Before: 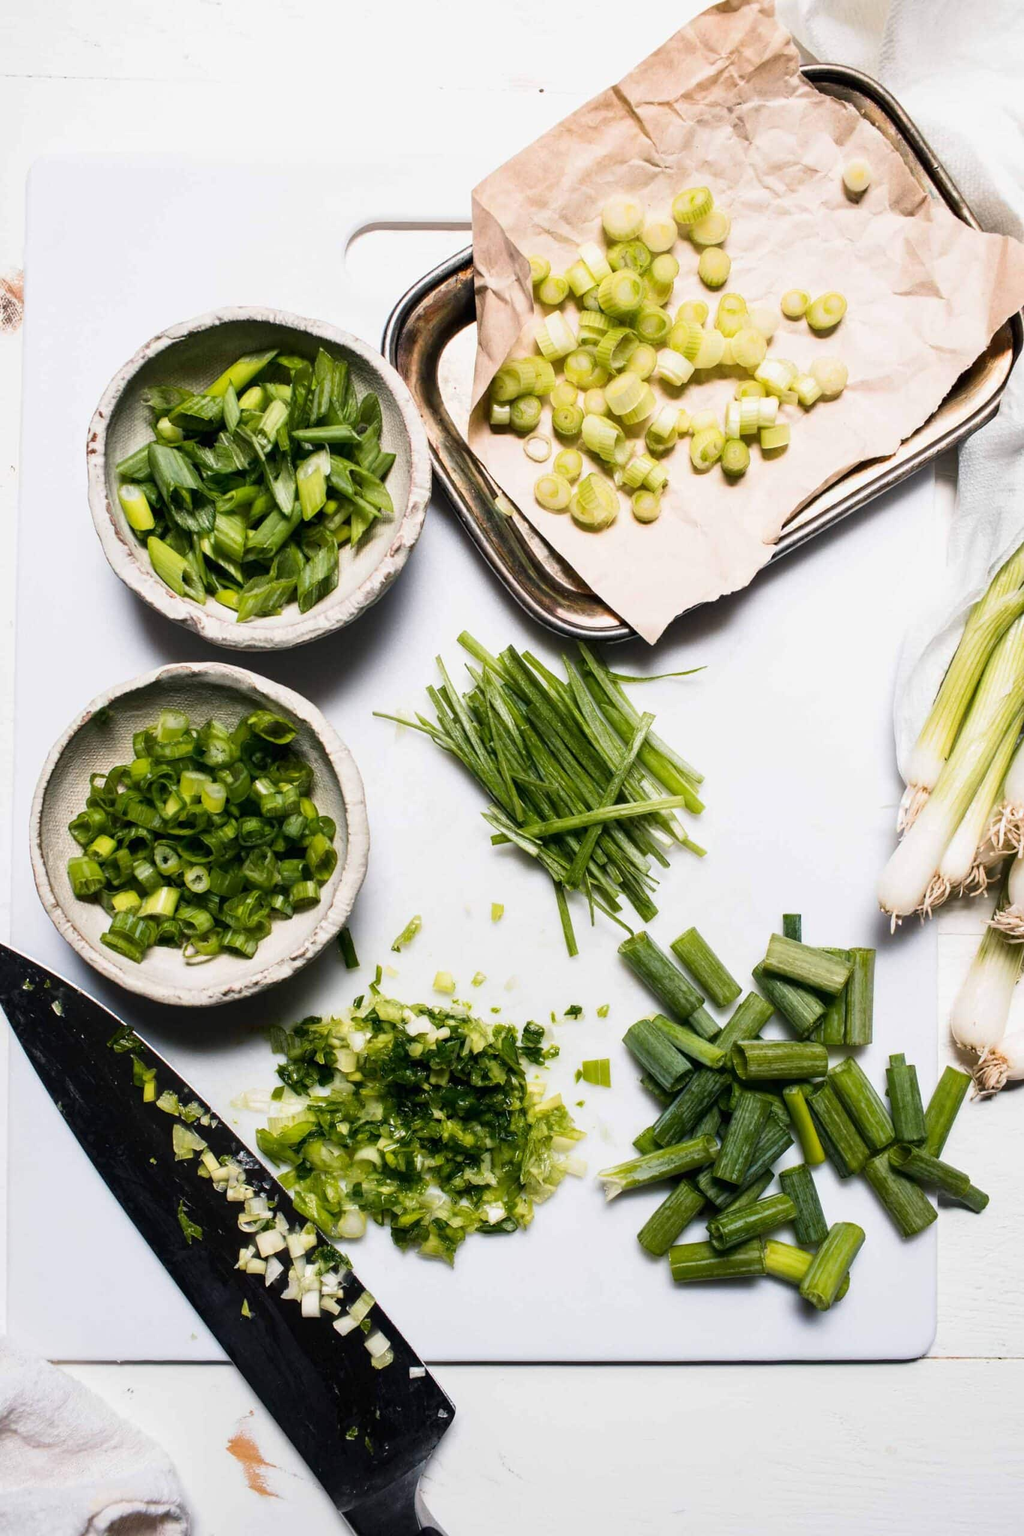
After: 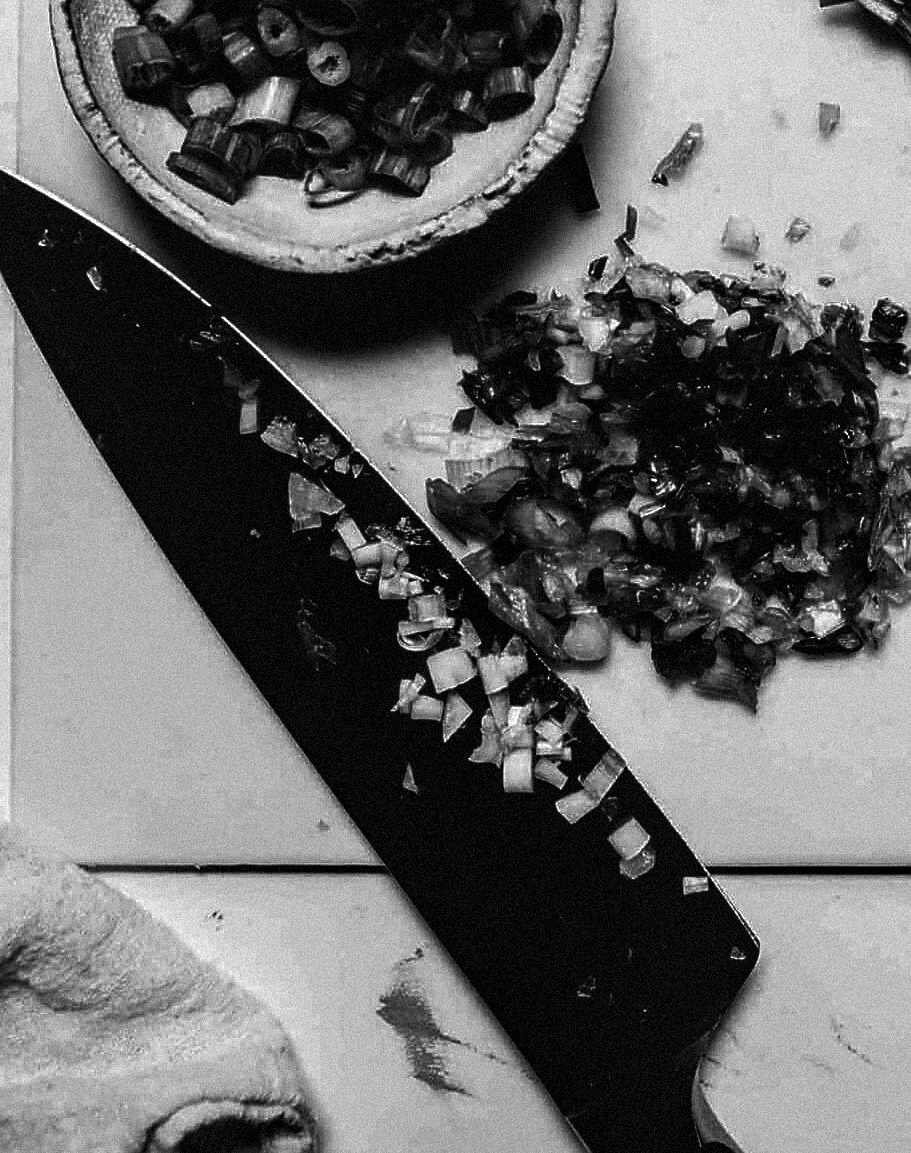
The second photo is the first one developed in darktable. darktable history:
grain: coarseness 9.38 ISO, strength 34.99%, mid-tones bias 0%
color zones: curves: ch0 [(0.009, 0.528) (0.136, 0.6) (0.255, 0.586) (0.39, 0.528) (0.522, 0.584) (0.686, 0.736) (0.849, 0.561)]; ch1 [(0.045, 0.781) (0.14, 0.416) (0.257, 0.695) (0.442, 0.032) (0.738, 0.338) (0.818, 0.632) (0.891, 0.741) (1, 0.704)]; ch2 [(0, 0.667) (0.141, 0.52) (0.26, 0.37) (0.474, 0.432) (0.743, 0.286)]
contrast brightness saturation: contrast 0.02, brightness -1, saturation -1
sharpen: on, module defaults
local contrast: detail 130%
white balance: red 1.123, blue 0.83
crop and rotate: top 54.778%, right 46.61%, bottom 0.159%
